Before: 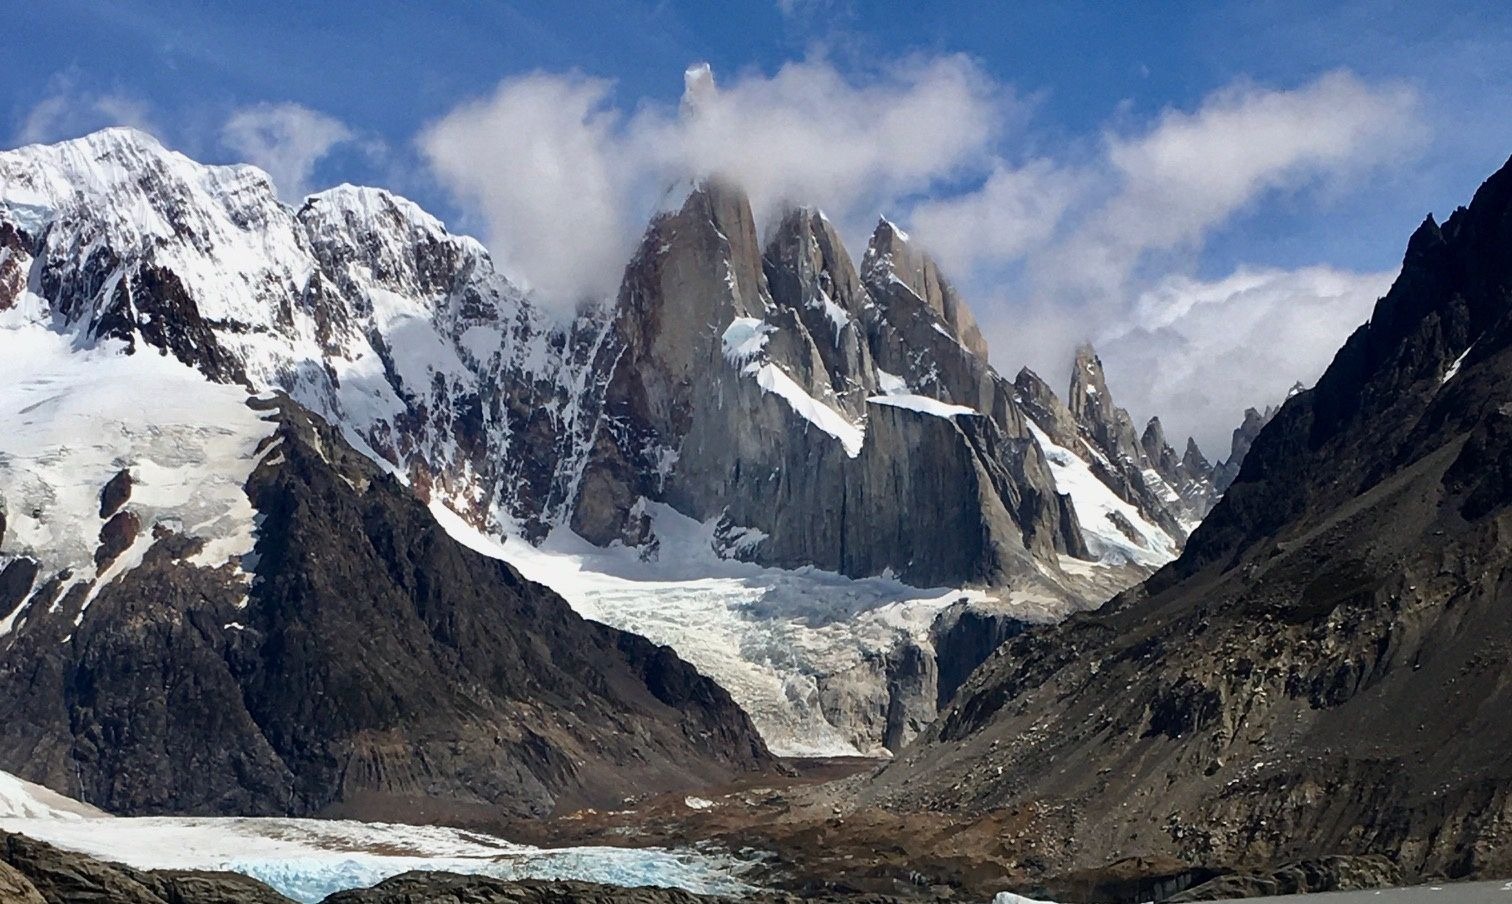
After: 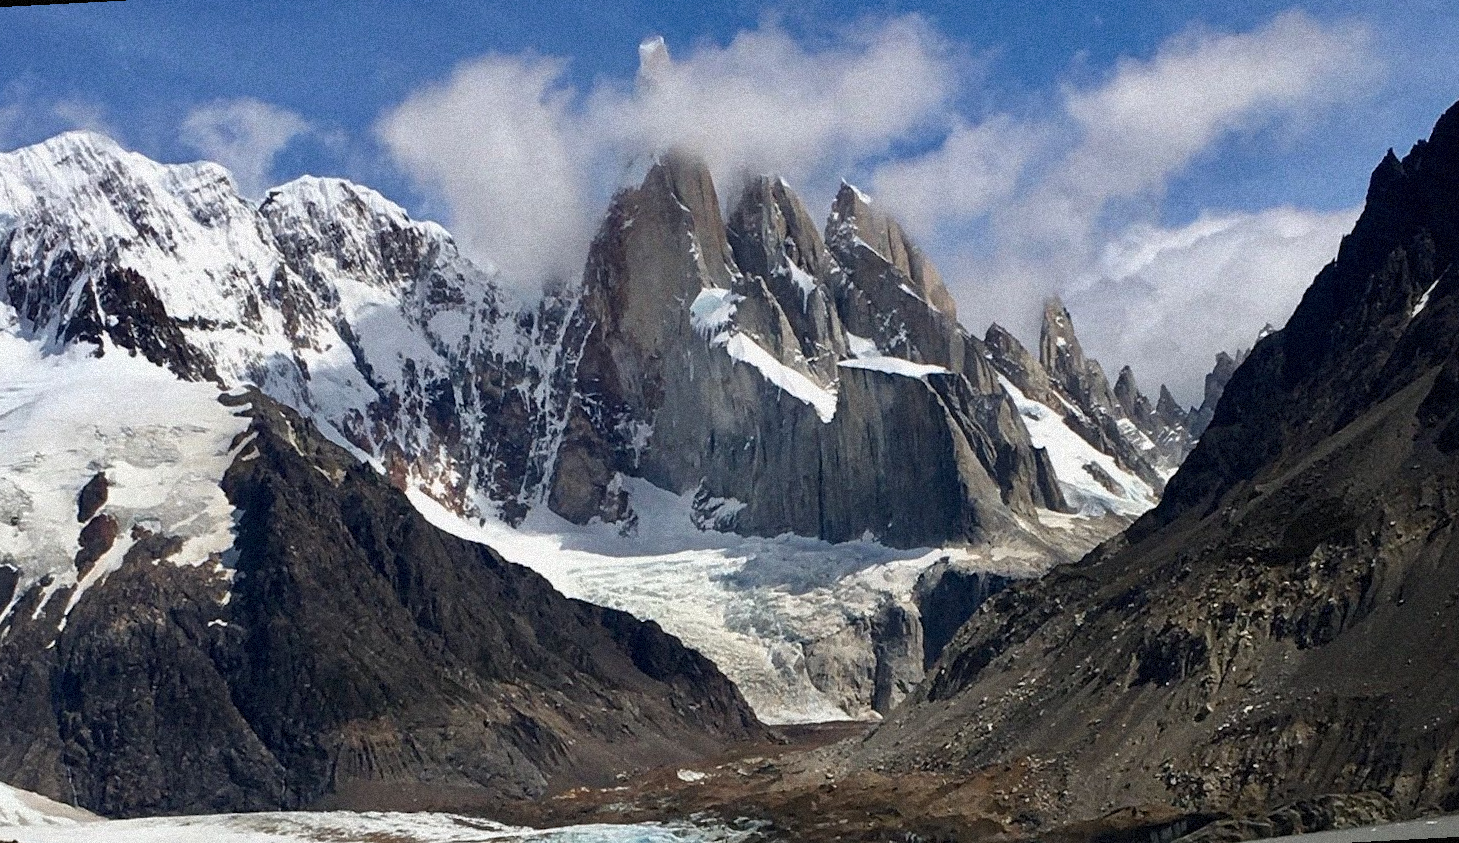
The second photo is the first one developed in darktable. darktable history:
grain: strength 35%, mid-tones bias 0%
rotate and perspective: rotation -3°, crop left 0.031, crop right 0.968, crop top 0.07, crop bottom 0.93
